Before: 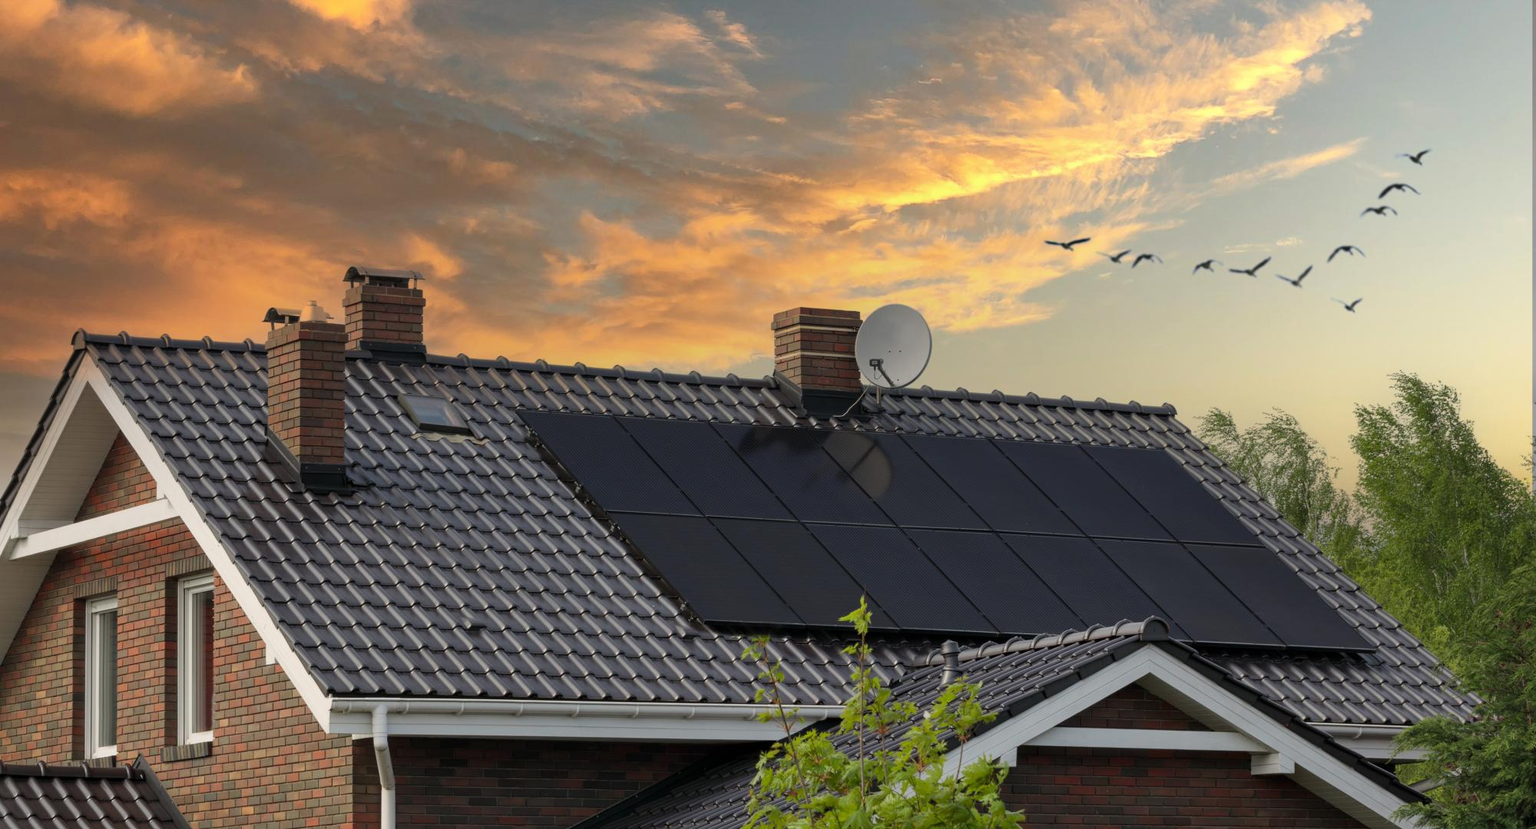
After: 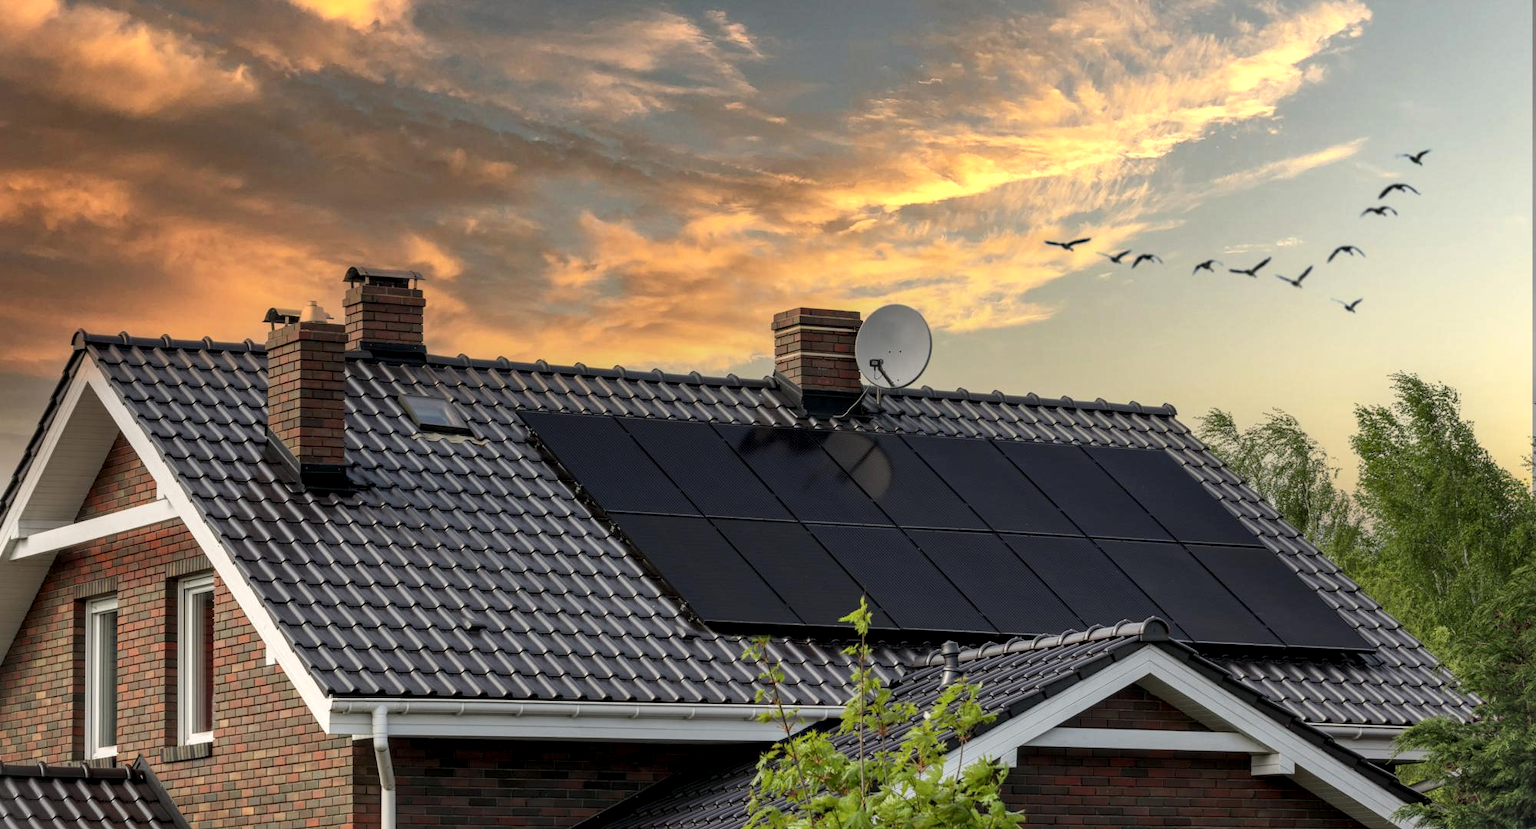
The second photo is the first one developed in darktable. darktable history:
vignetting: fall-off start 100%, brightness 0.05, saturation 0
local contrast: highlights 59%, detail 145%
